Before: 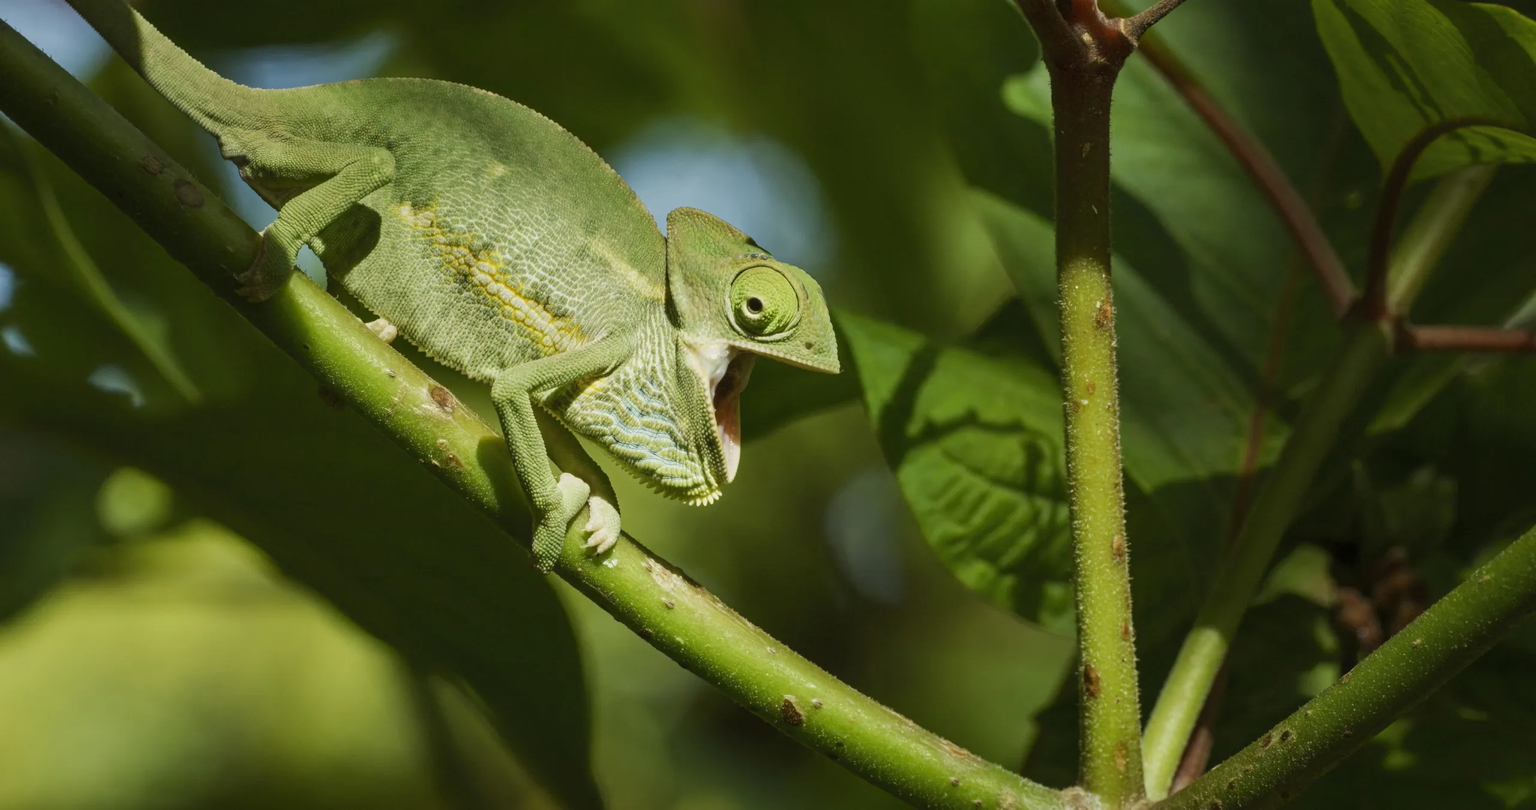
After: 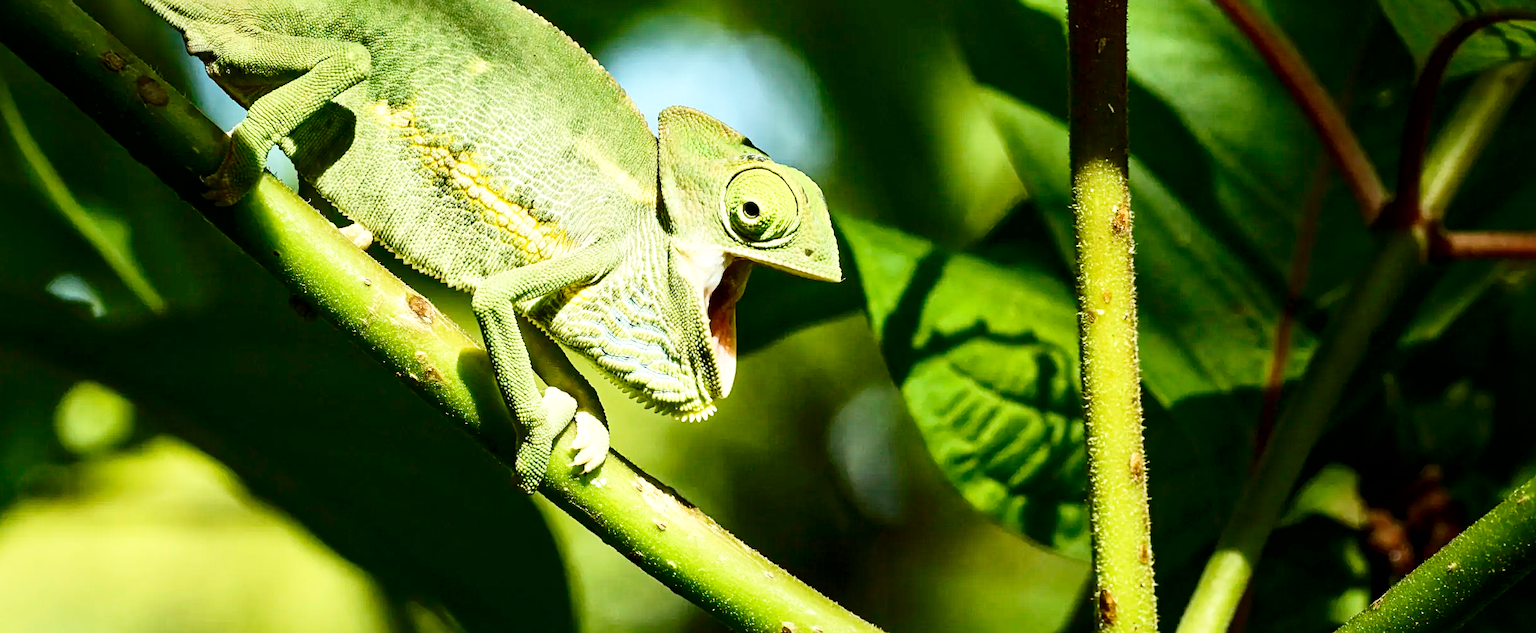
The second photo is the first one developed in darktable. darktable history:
color balance rgb: perceptual saturation grading › global saturation 0.78%
contrast brightness saturation: contrast 0.288
sharpen: on, module defaults
crop and rotate: left 2.957%, top 13.307%, right 2.544%, bottom 12.827%
base curve: curves: ch0 [(0, 0) (0.008, 0.007) (0.022, 0.029) (0.048, 0.089) (0.092, 0.197) (0.191, 0.399) (0.275, 0.534) (0.357, 0.65) (0.477, 0.78) (0.542, 0.833) (0.799, 0.973) (1, 1)], preserve colors none
local contrast: mode bilateral grid, contrast 21, coarseness 50, detail 148%, midtone range 0.2
tone equalizer: edges refinement/feathering 500, mask exposure compensation -1.57 EV, preserve details no
